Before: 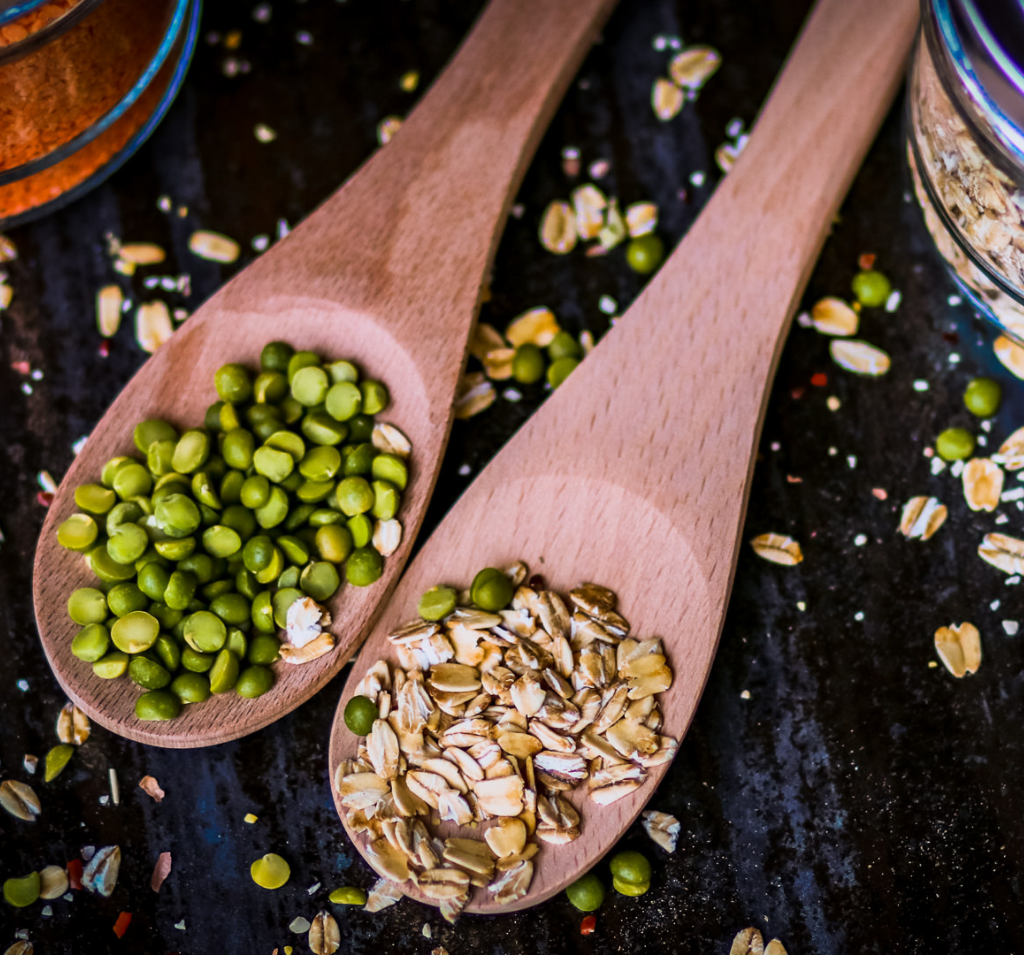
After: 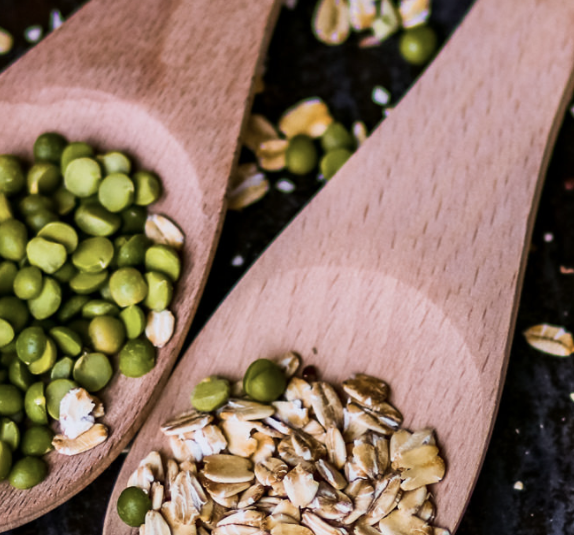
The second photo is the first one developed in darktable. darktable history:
contrast brightness saturation: contrast 0.065, brightness -0.015, saturation -0.221
crop and rotate: left 22.177%, top 21.914%, right 21.678%, bottom 22.059%
